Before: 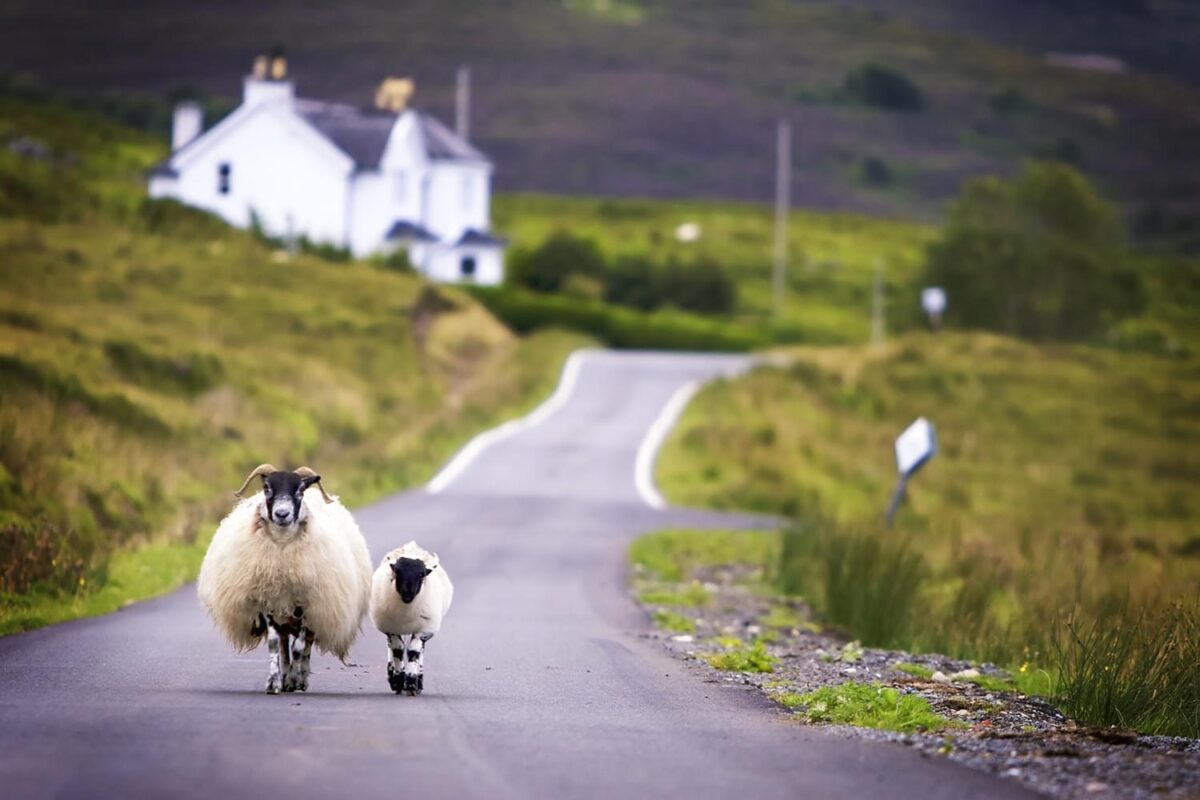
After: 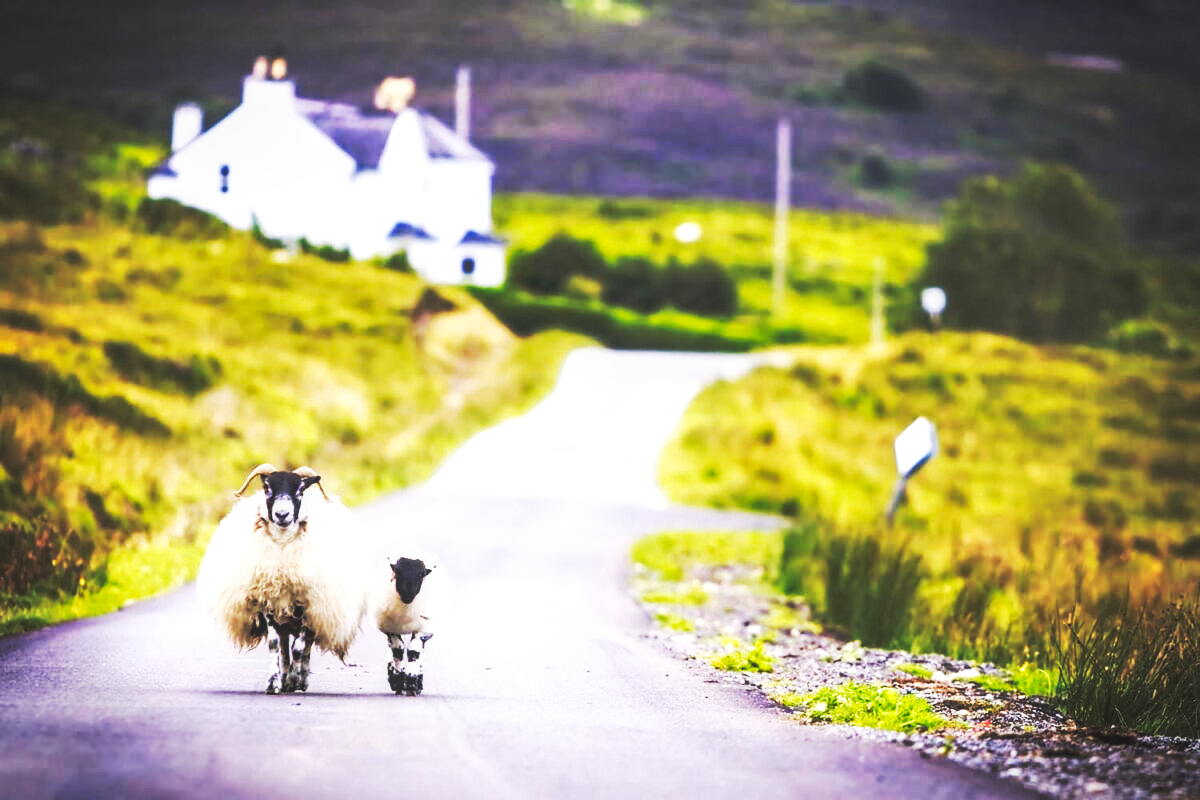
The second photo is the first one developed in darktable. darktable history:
local contrast: on, module defaults
contrast equalizer: octaves 7, y [[0.5 ×6], [0.5 ×6], [0.975, 0.964, 0.925, 0.865, 0.793, 0.721], [0 ×6], [0 ×6]], mix -0.984
base curve: curves: ch0 [(0, 0.015) (0.085, 0.116) (0.134, 0.298) (0.19, 0.545) (0.296, 0.764) (0.599, 0.982) (1, 1)], preserve colors none
vignetting: fall-off start 100.82%, width/height ratio 1.319
